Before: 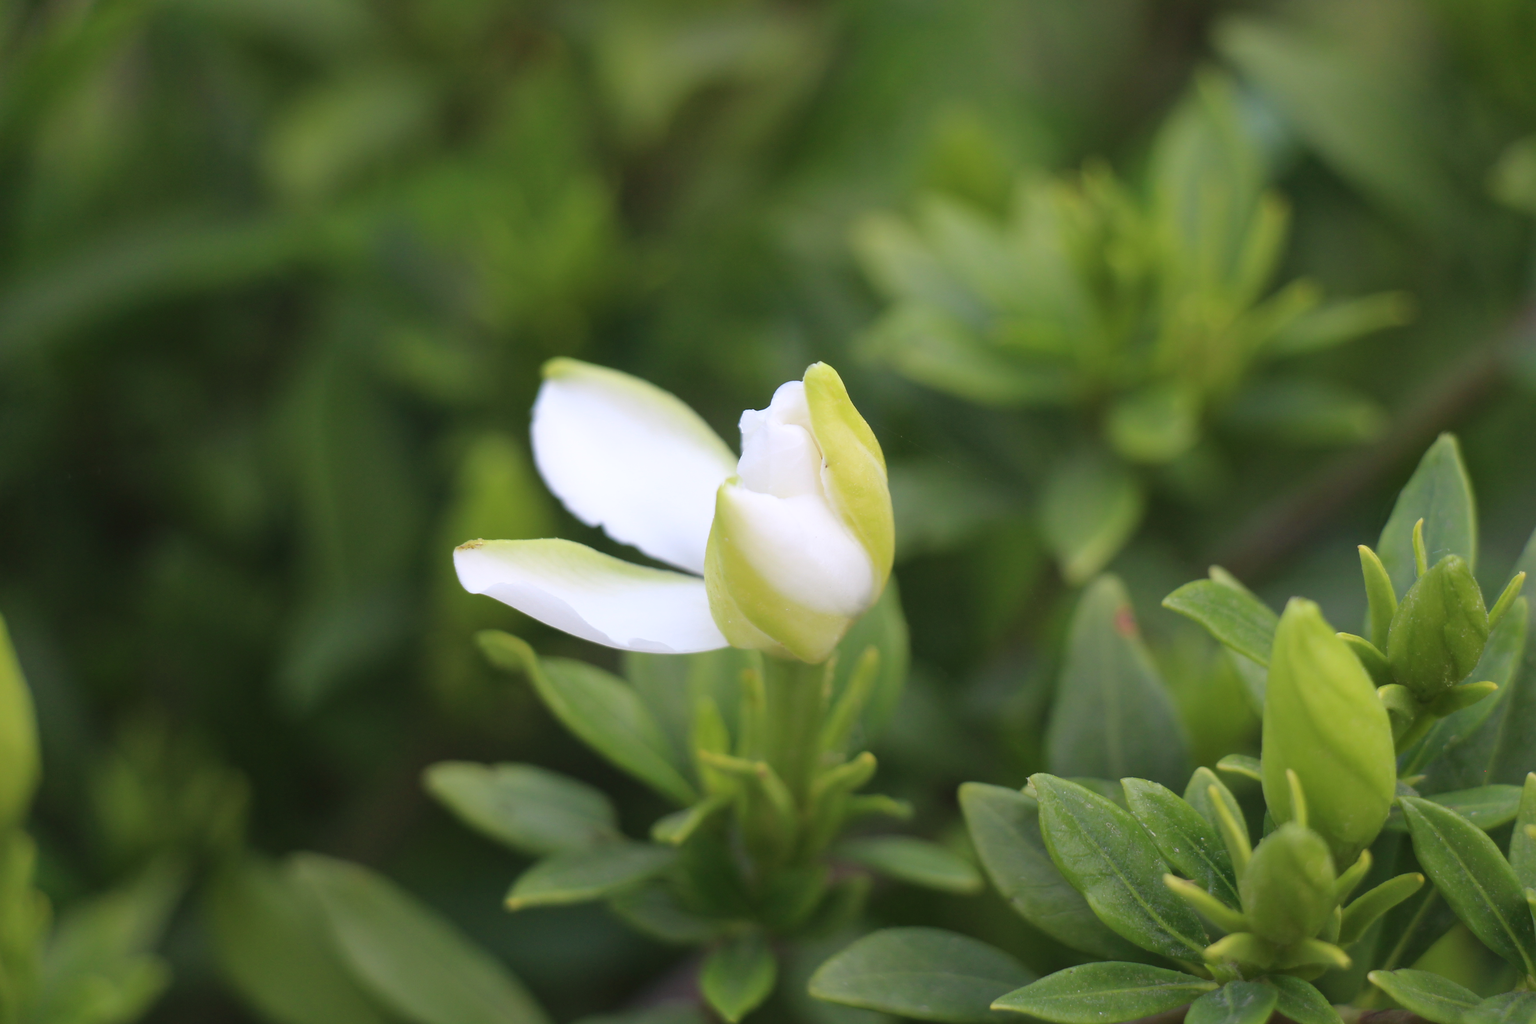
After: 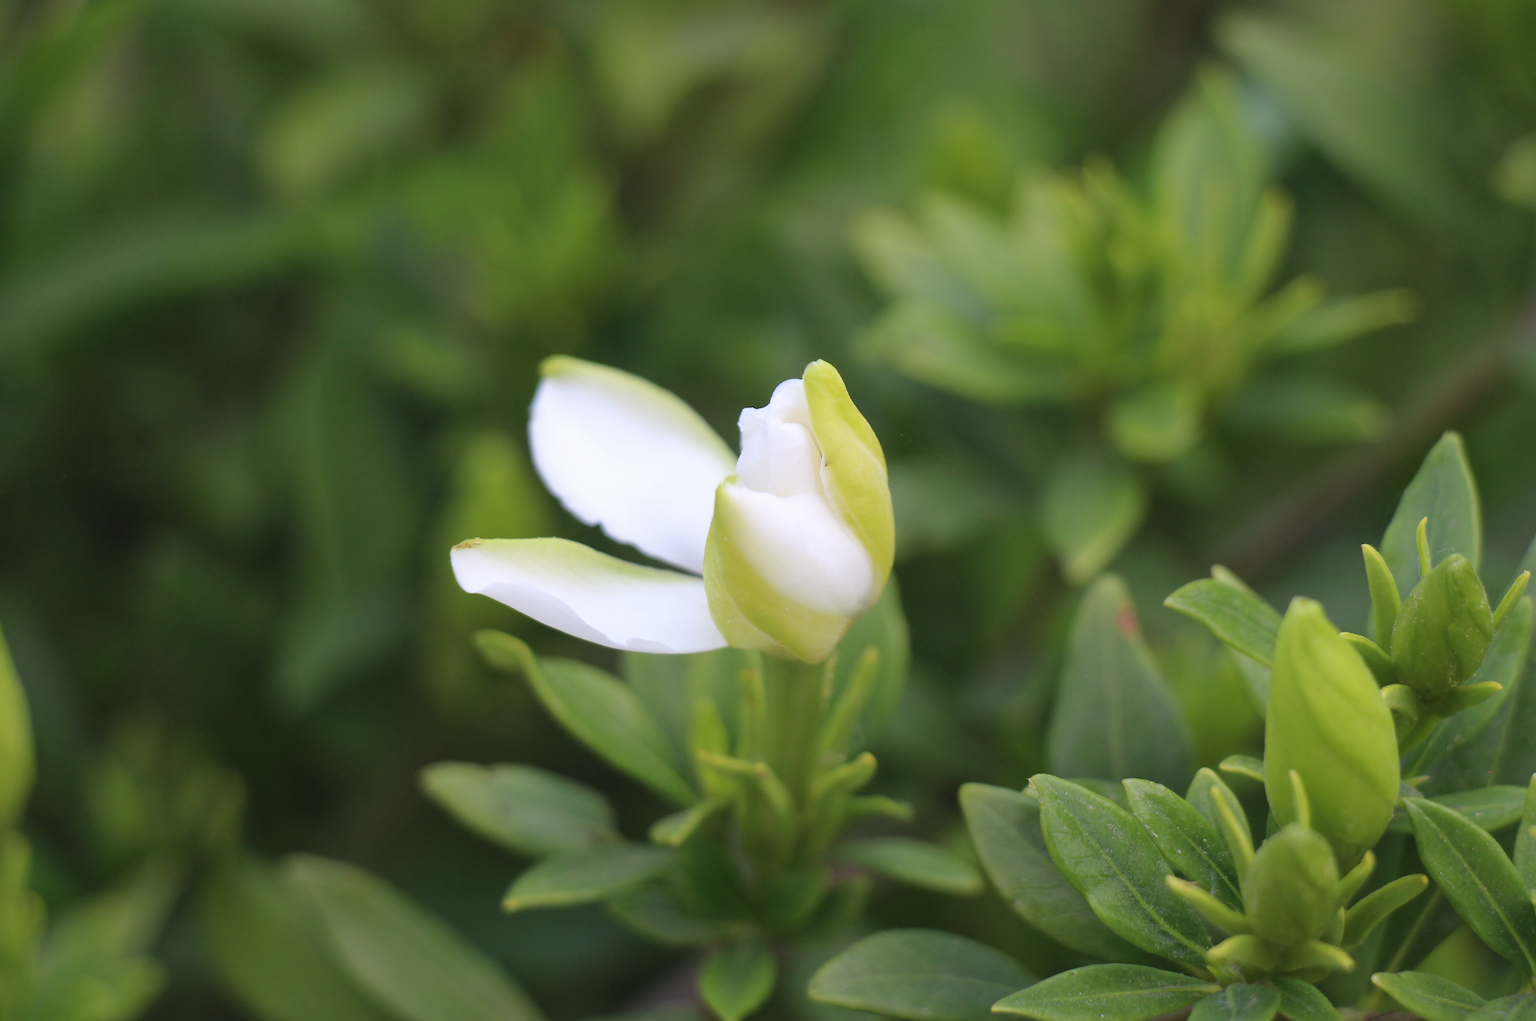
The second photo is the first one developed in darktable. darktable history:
crop: left 0.434%, top 0.485%, right 0.244%, bottom 0.386%
shadows and highlights: shadows 25, highlights -25
